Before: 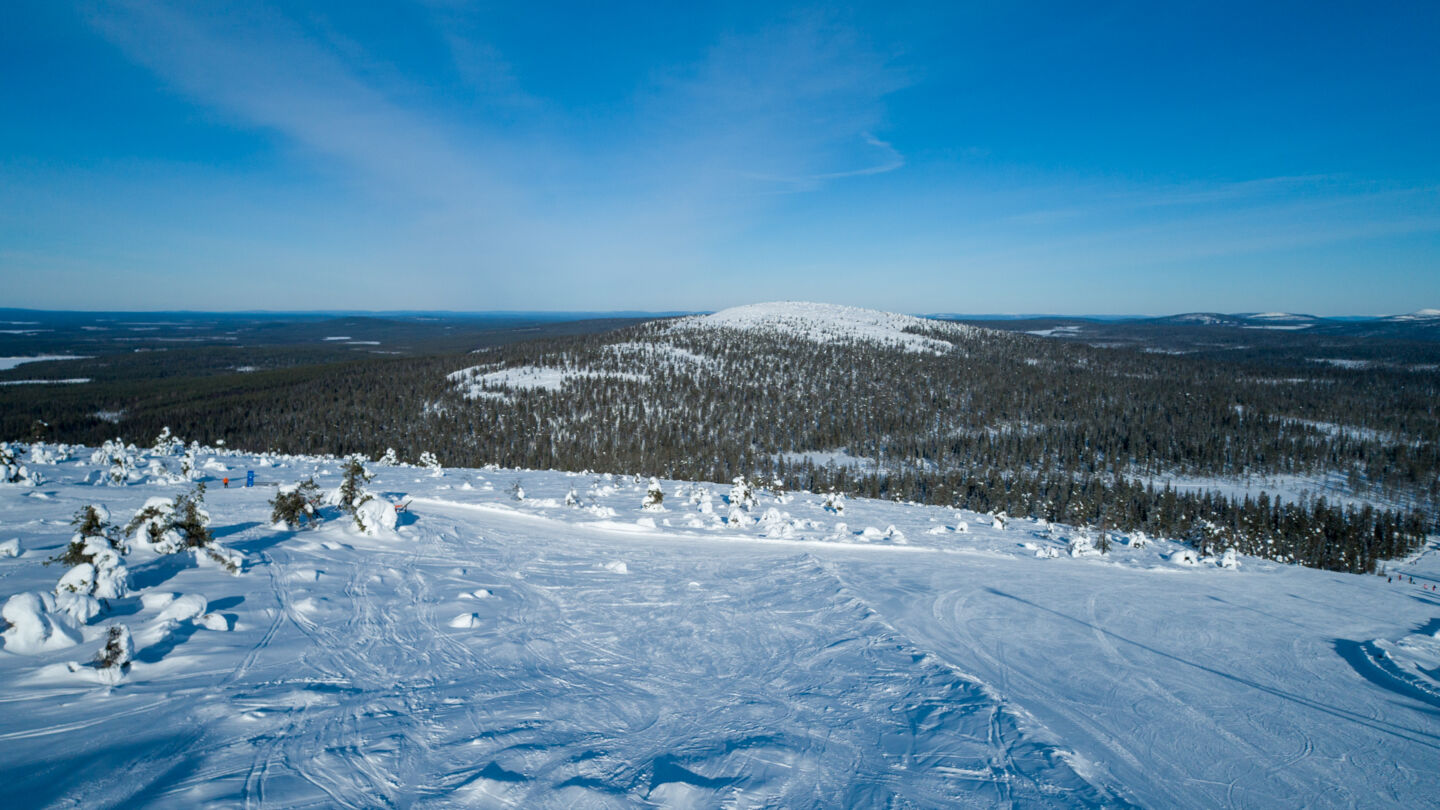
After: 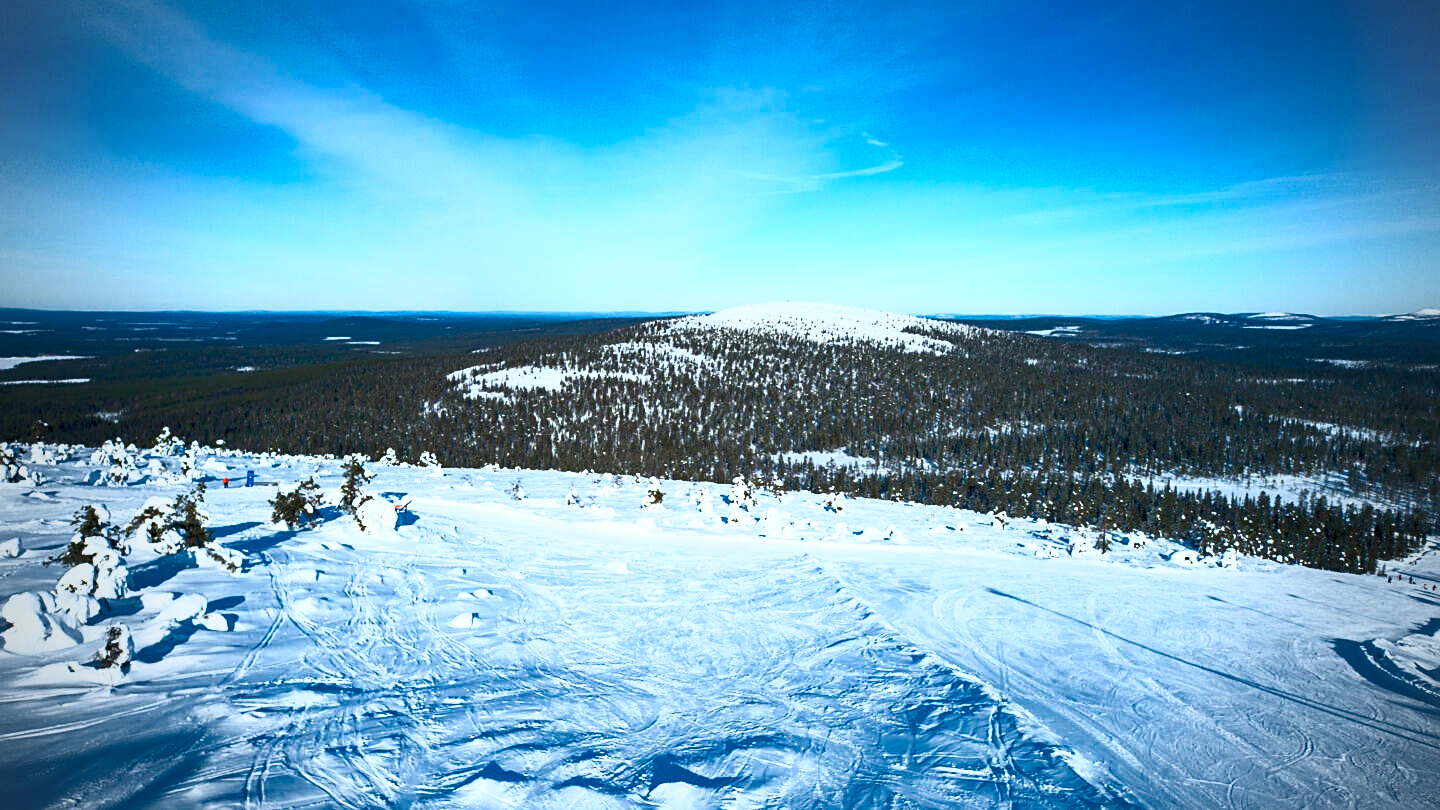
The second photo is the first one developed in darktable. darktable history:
tone equalizer: -8 EV 0.257 EV, -7 EV 0.392 EV, -6 EV 0.43 EV, -5 EV 0.239 EV, -3 EV -0.25 EV, -2 EV -0.397 EV, -1 EV -0.432 EV, +0 EV -0.254 EV
sharpen: on, module defaults
vignetting: fall-off start 71.43%
contrast brightness saturation: contrast 0.844, brightness 0.599, saturation 0.584
